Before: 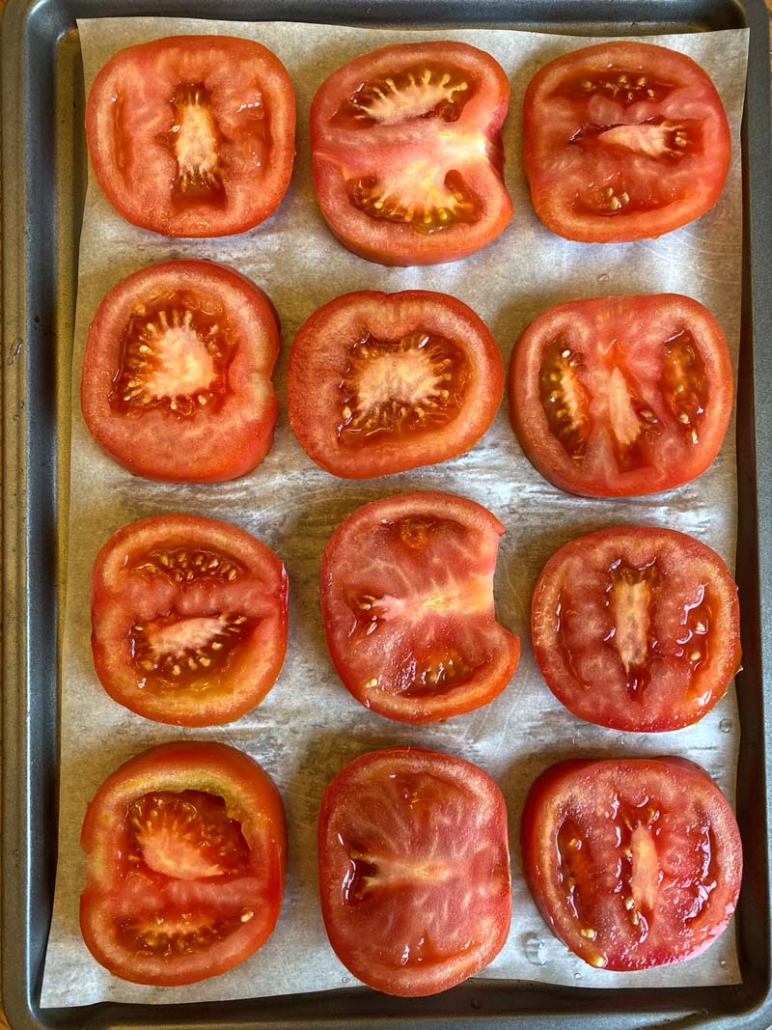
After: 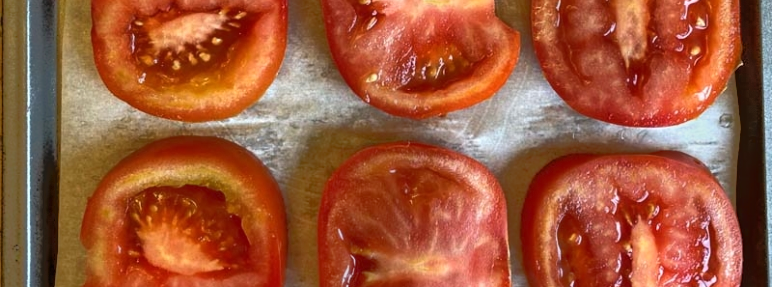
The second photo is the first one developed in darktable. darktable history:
crop and rotate: top 58.803%, bottom 13.31%
tone equalizer: -7 EV -0.61 EV, -6 EV 0.998 EV, -5 EV -0.478 EV, -4 EV 0.39 EV, -3 EV 0.41 EV, -2 EV 0.134 EV, -1 EV -0.168 EV, +0 EV -0.409 EV
